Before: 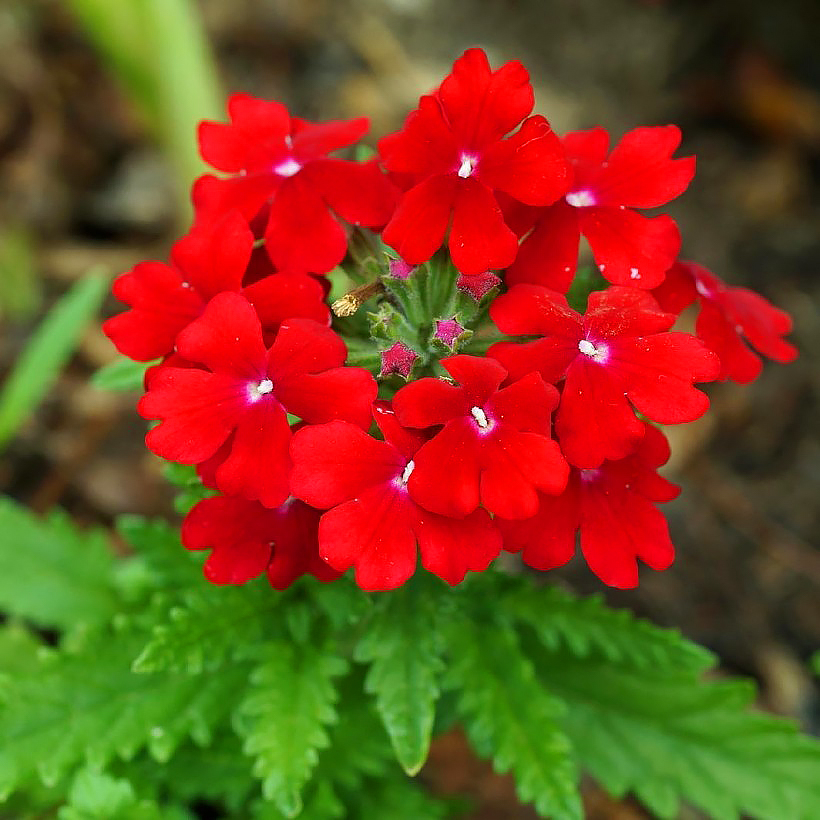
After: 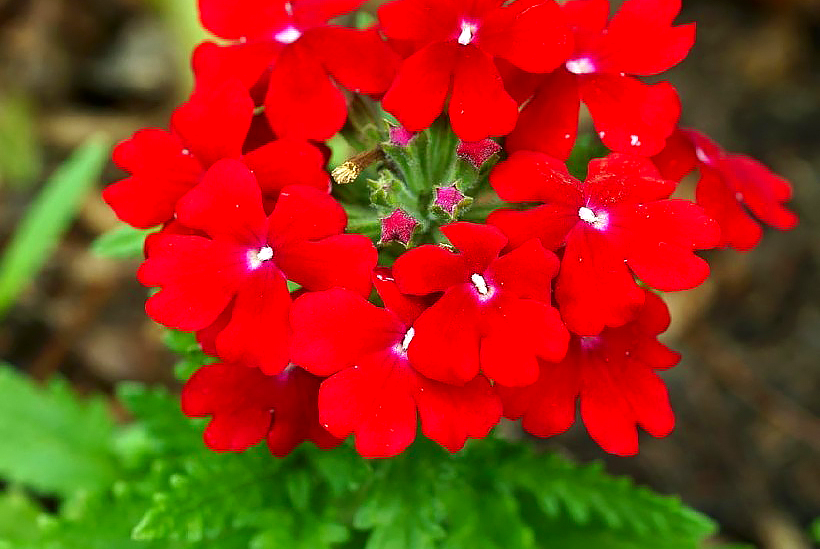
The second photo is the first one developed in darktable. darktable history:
exposure: black level correction 0, exposure 0.499 EV, compensate exposure bias true, compensate highlight preservation false
contrast brightness saturation: brightness -0.085
crop: top 16.239%, bottom 16.743%
